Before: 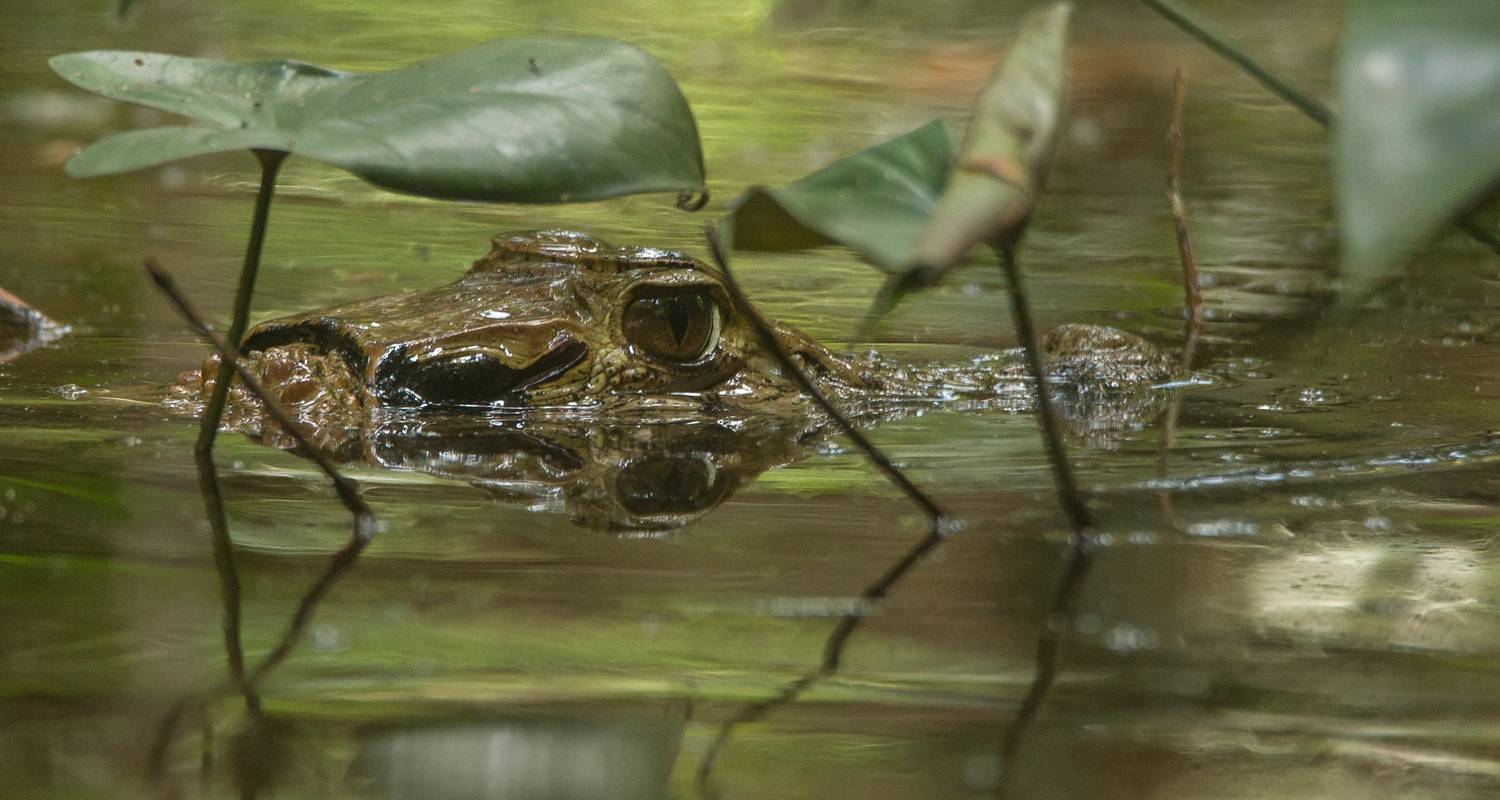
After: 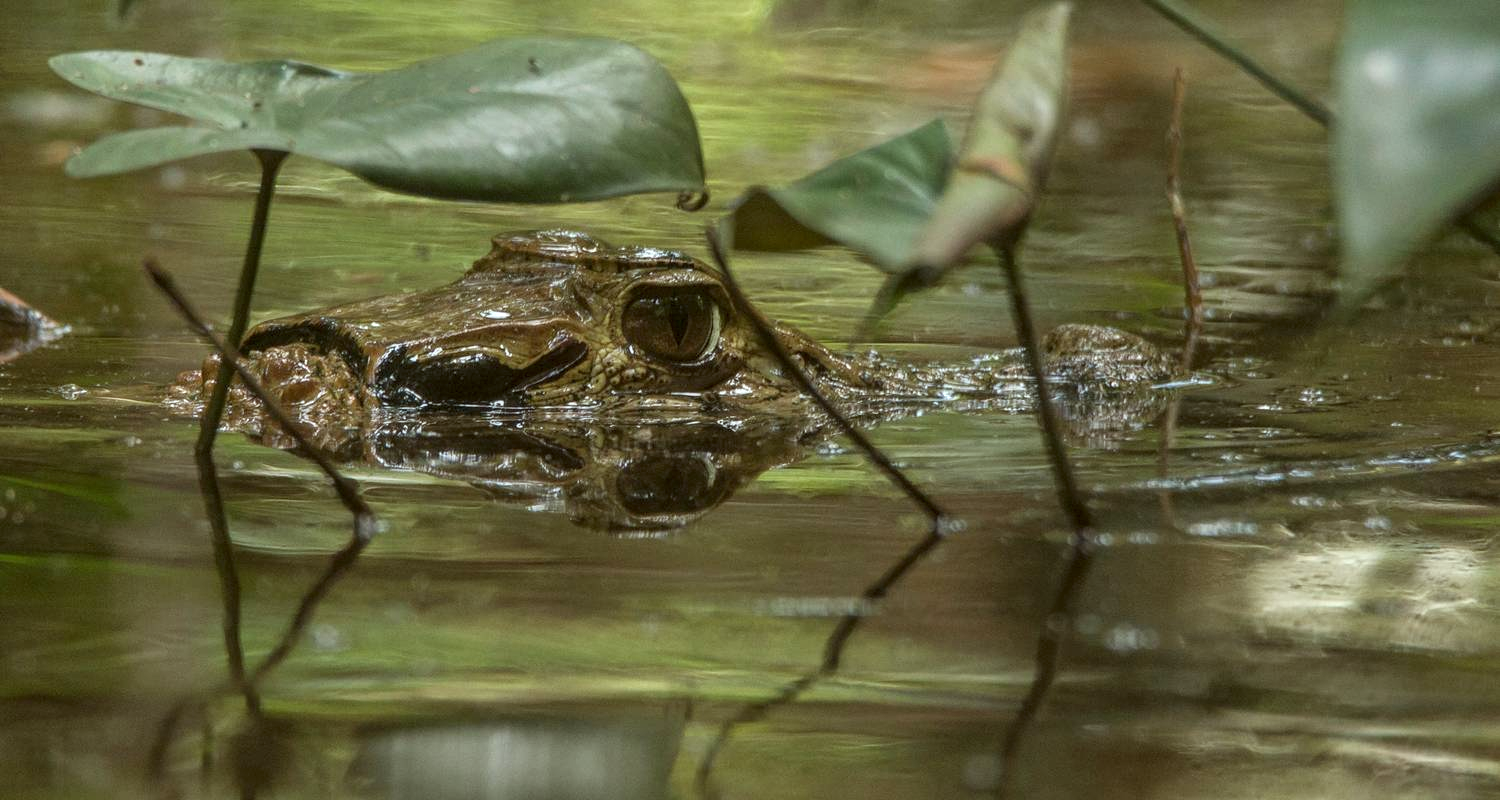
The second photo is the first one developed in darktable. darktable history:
color correction: highlights a* -2.95, highlights b* -2.78, shadows a* 2.4, shadows b* 2.75
vignetting: fall-off start 115.92%, fall-off radius 59.08%
local contrast: on, module defaults
